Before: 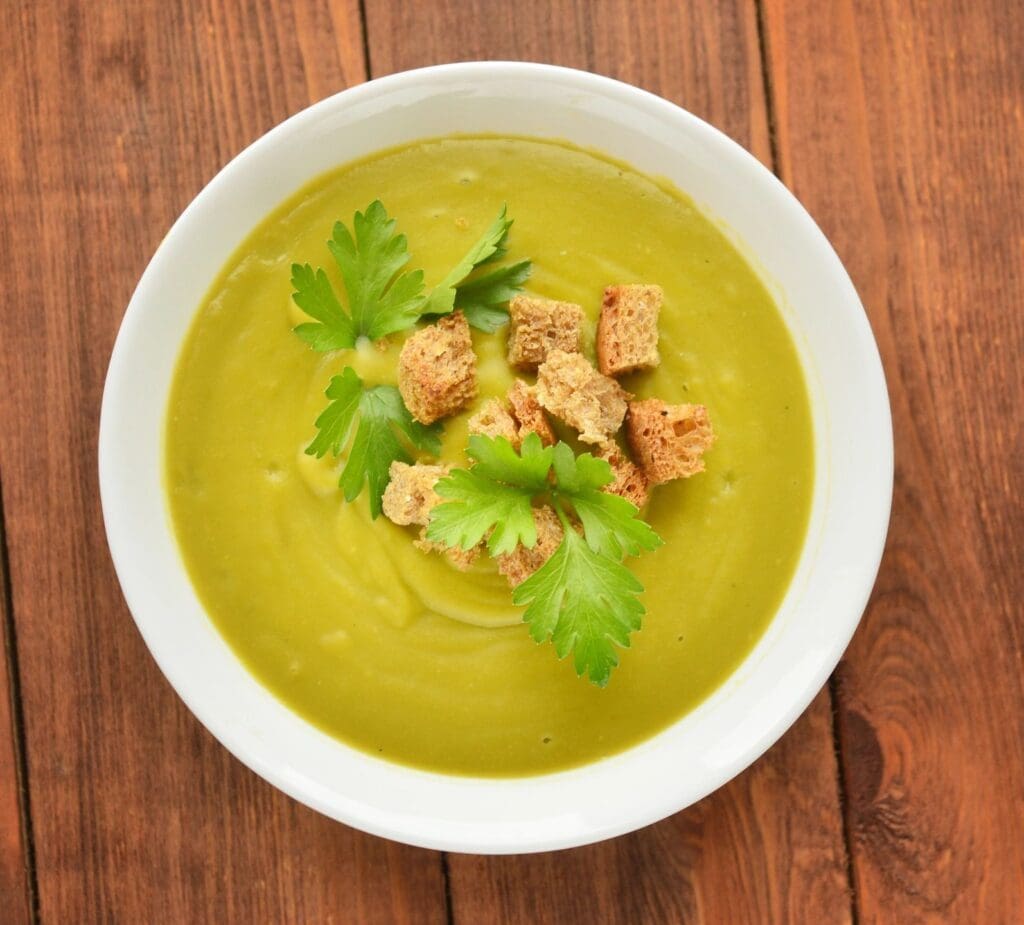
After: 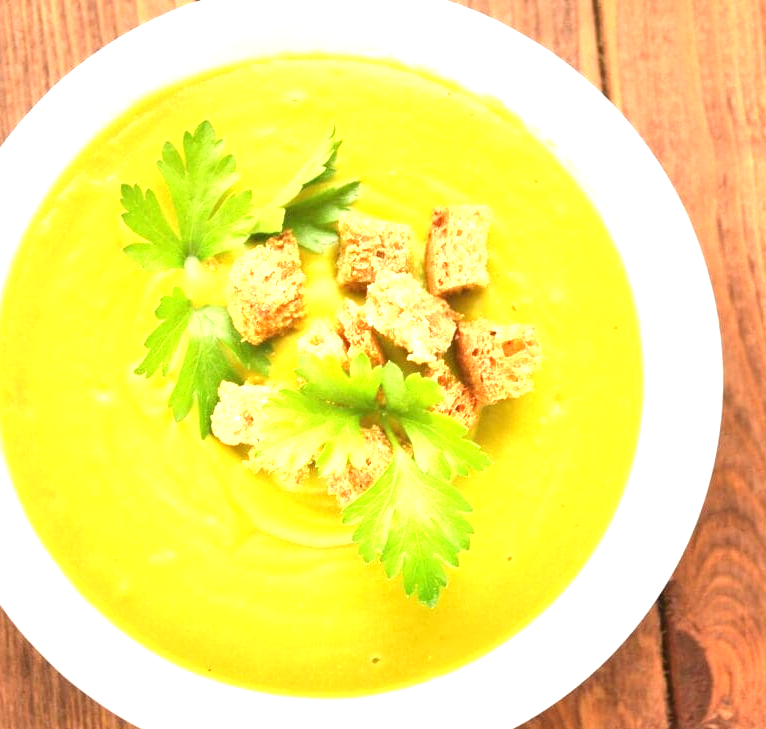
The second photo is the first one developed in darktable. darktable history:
crop: left 16.768%, top 8.653%, right 8.362%, bottom 12.485%
exposure: black level correction 0, exposure 1.4 EV, compensate highlight preservation false
